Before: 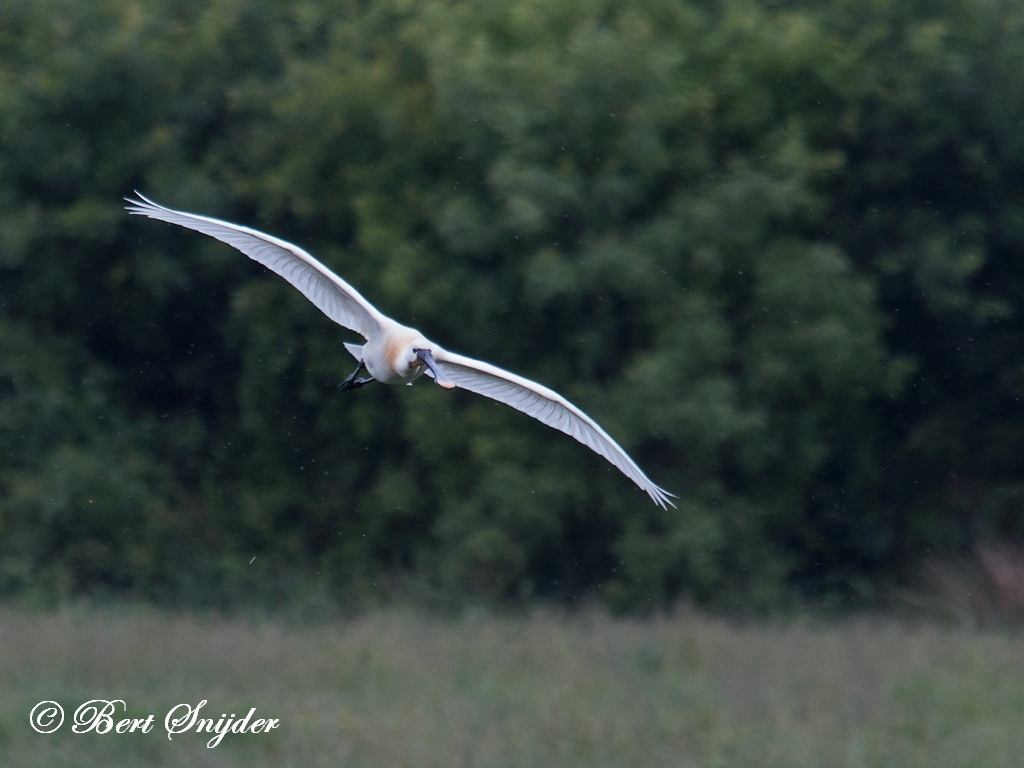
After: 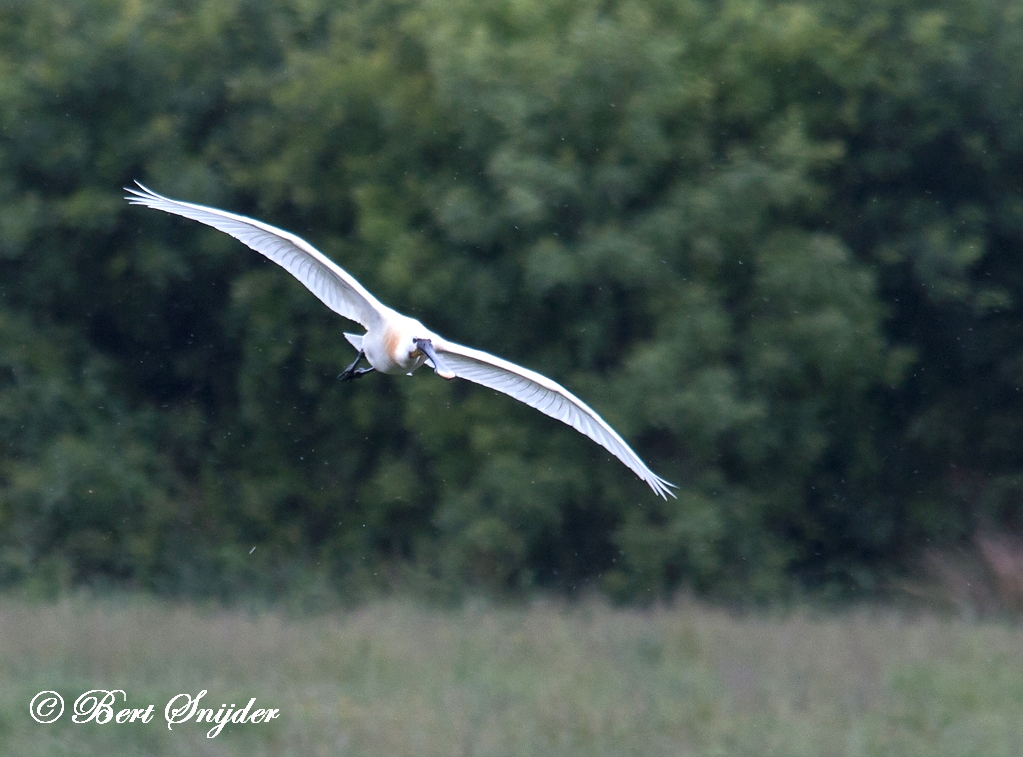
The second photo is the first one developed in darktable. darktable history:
crop: top 1.33%, right 0.08%
exposure: black level correction 0, exposure 0.691 EV, compensate highlight preservation false
